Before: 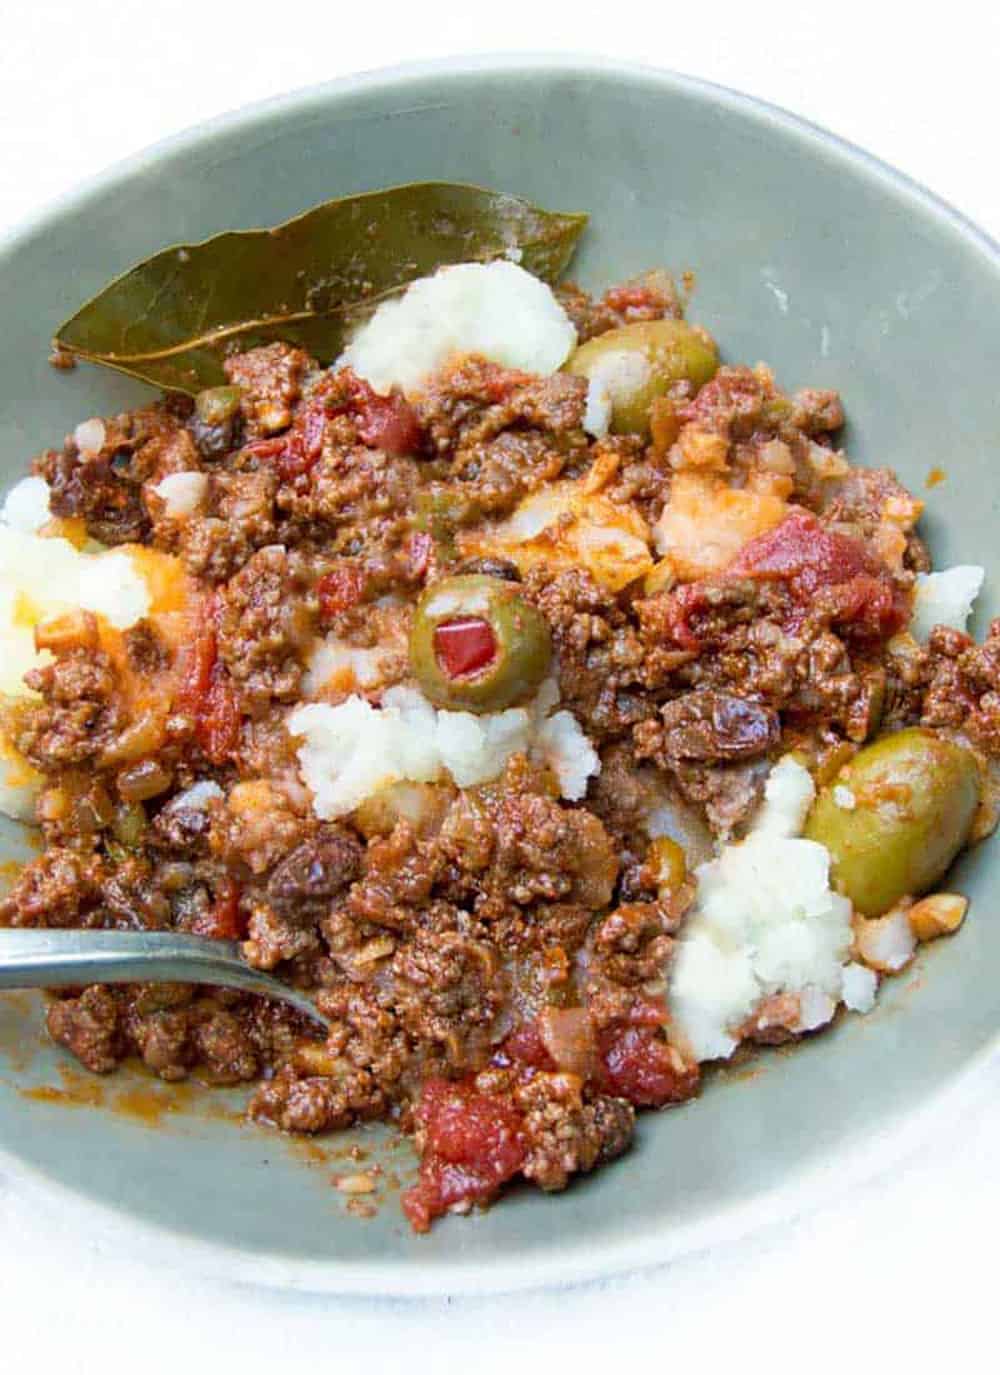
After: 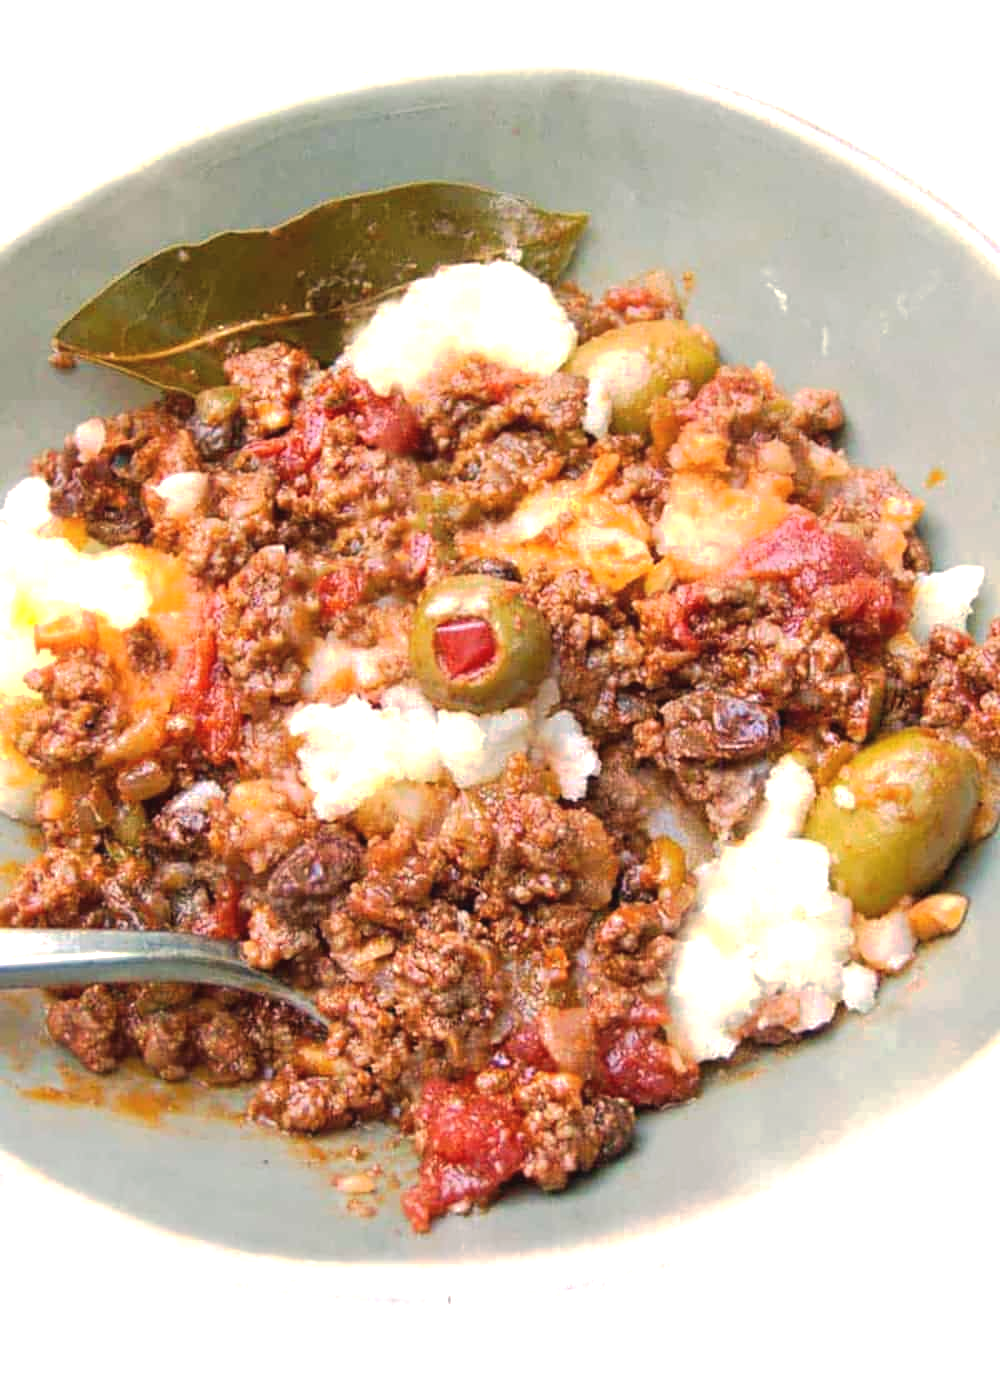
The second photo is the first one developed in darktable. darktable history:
tone curve: curves: ch0 [(0, 0) (0.003, 0.032) (0.011, 0.04) (0.025, 0.058) (0.044, 0.084) (0.069, 0.107) (0.1, 0.13) (0.136, 0.158) (0.177, 0.193) (0.224, 0.236) (0.277, 0.283) (0.335, 0.335) (0.399, 0.399) (0.468, 0.467) (0.543, 0.533) (0.623, 0.612) (0.709, 0.698) (0.801, 0.776) (0.898, 0.848) (1, 1)], preserve colors none
white balance: red 1.127, blue 0.943
exposure: black level correction 0, exposure 0.5 EV, compensate highlight preservation false
